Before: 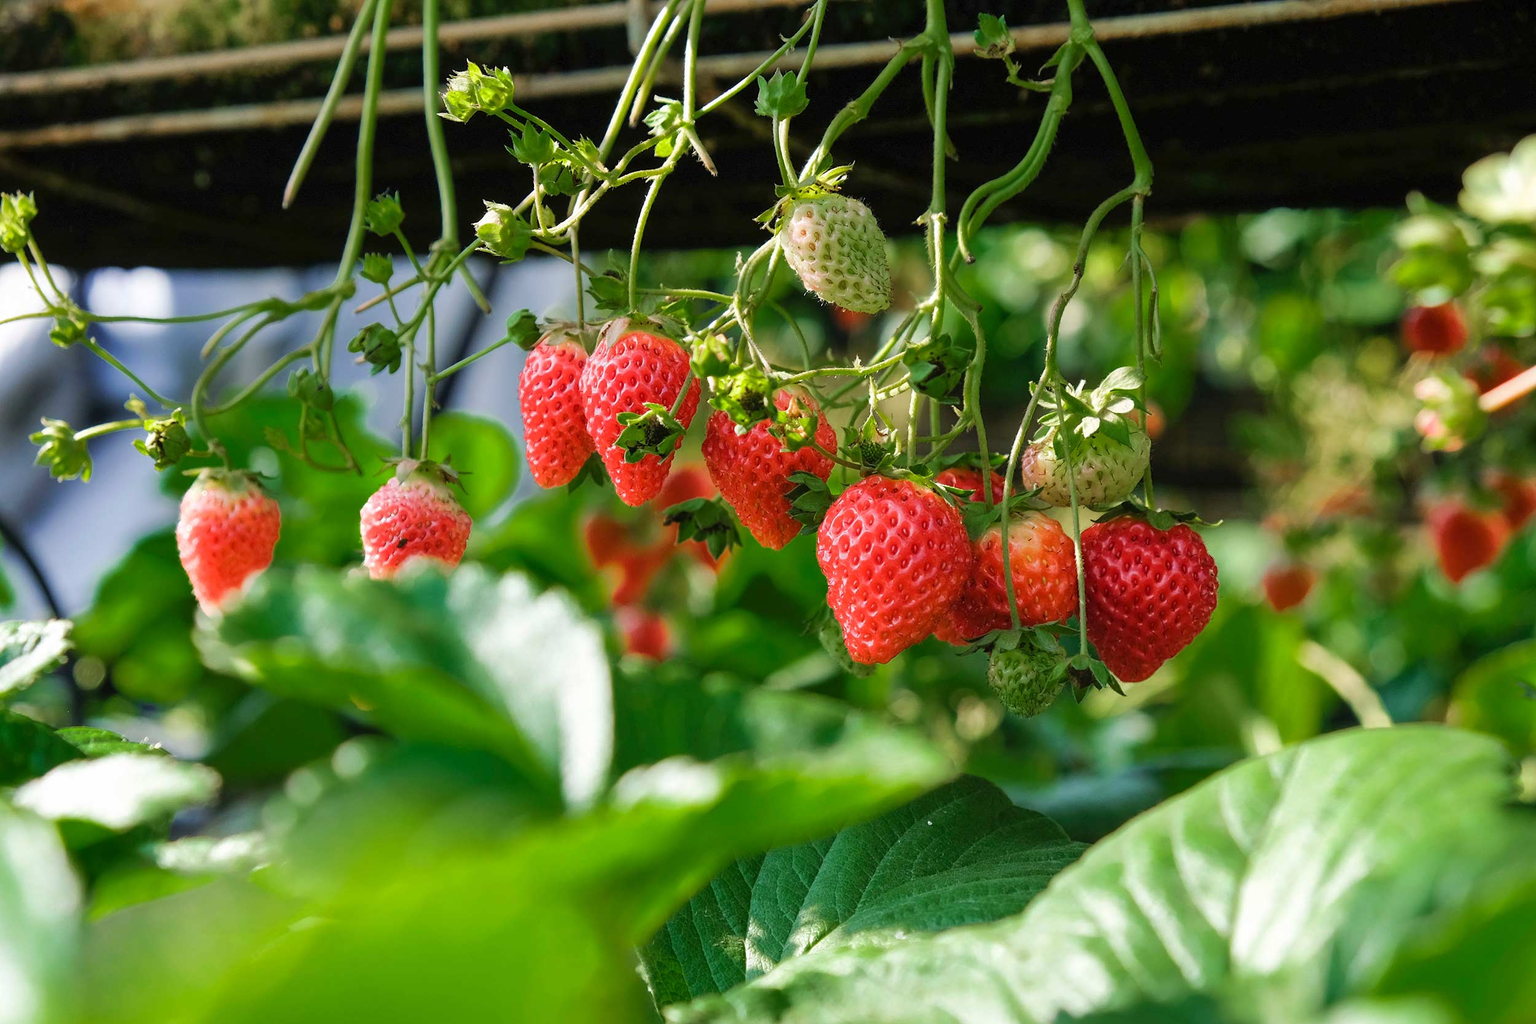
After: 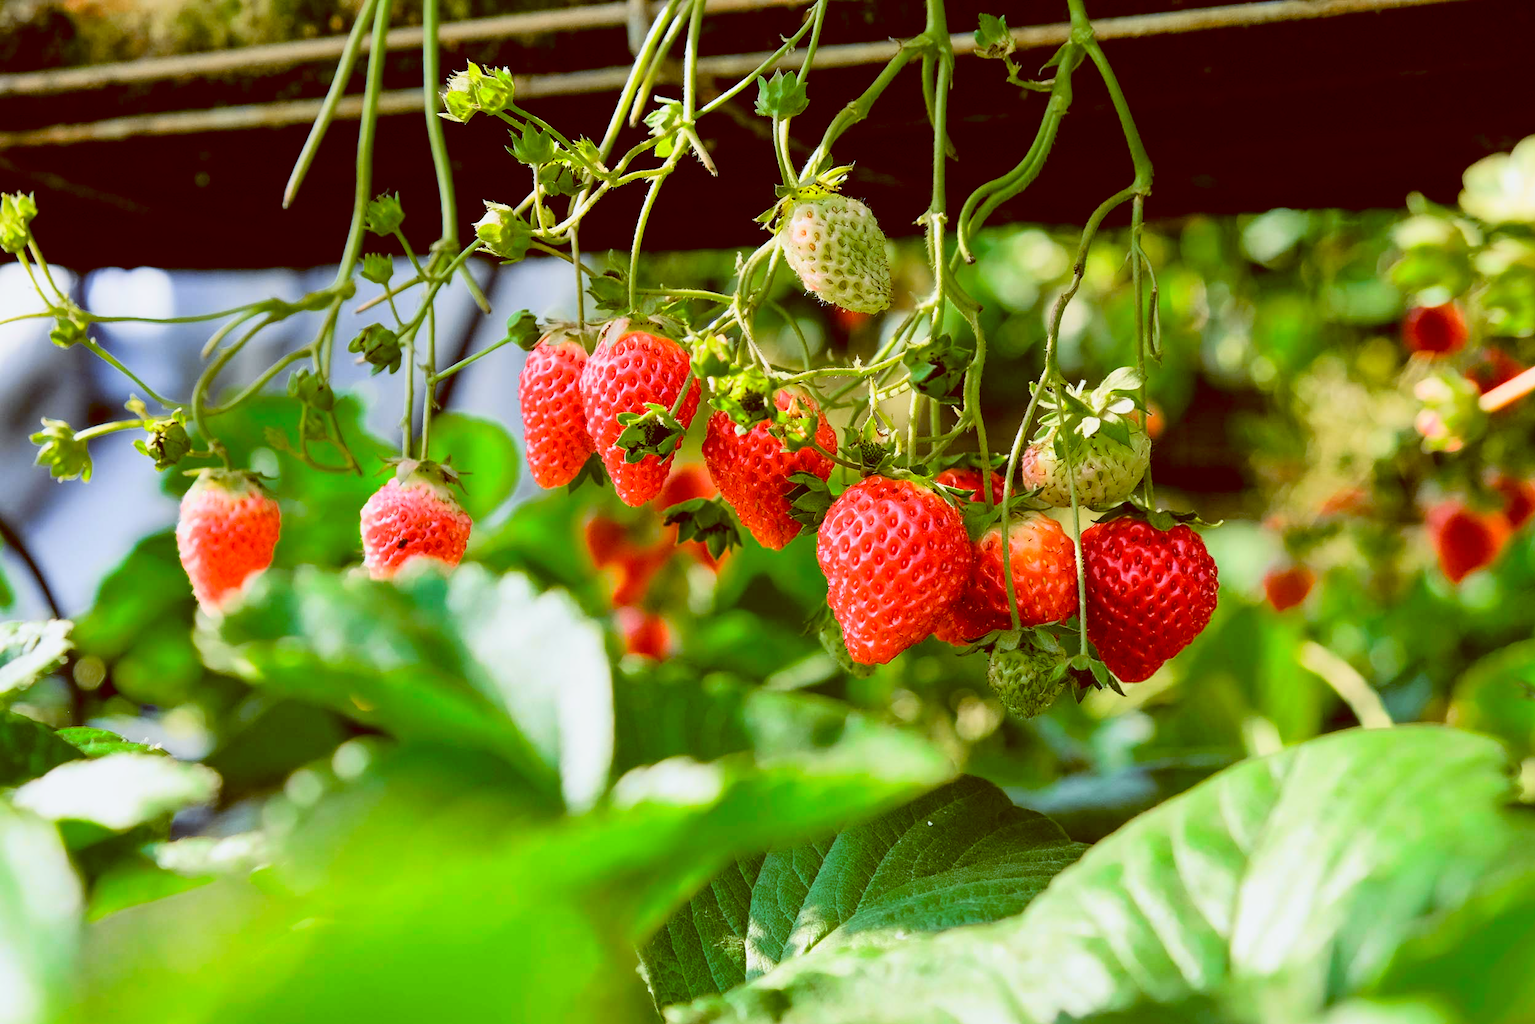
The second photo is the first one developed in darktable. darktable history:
tone curve: curves: ch0 [(0, 0.005) (0.103, 0.081) (0.196, 0.197) (0.391, 0.469) (0.491, 0.585) (0.638, 0.751) (0.822, 0.886) (0.997, 0.959)]; ch1 [(0, 0) (0.172, 0.123) (0.324, 0.253) (0.396, 0.388) (0.474, 0.479) (0.499, 0.498) (0.529, 0.528) (0.579, 0.614) (0.633, 0.677) (0.812, 0.856) (1, 1)]; ch2 [(0, 0) (0.411, 0.424) (0.459, 0.478) (0.5, 0.501) (0.517, 0.526) (0.553, 0.583) (0.609, 0.646) (0.708, 0.768) (0.839, 0.916) (1, 1)], color space Lab, independent channels, preserve colors none
color balance: lift [1, 1.015, 1.004, 0.985], gamma [1, 0.958, 0.971, 1.042], gain [1, 0.956, 0.977, 1.044]
